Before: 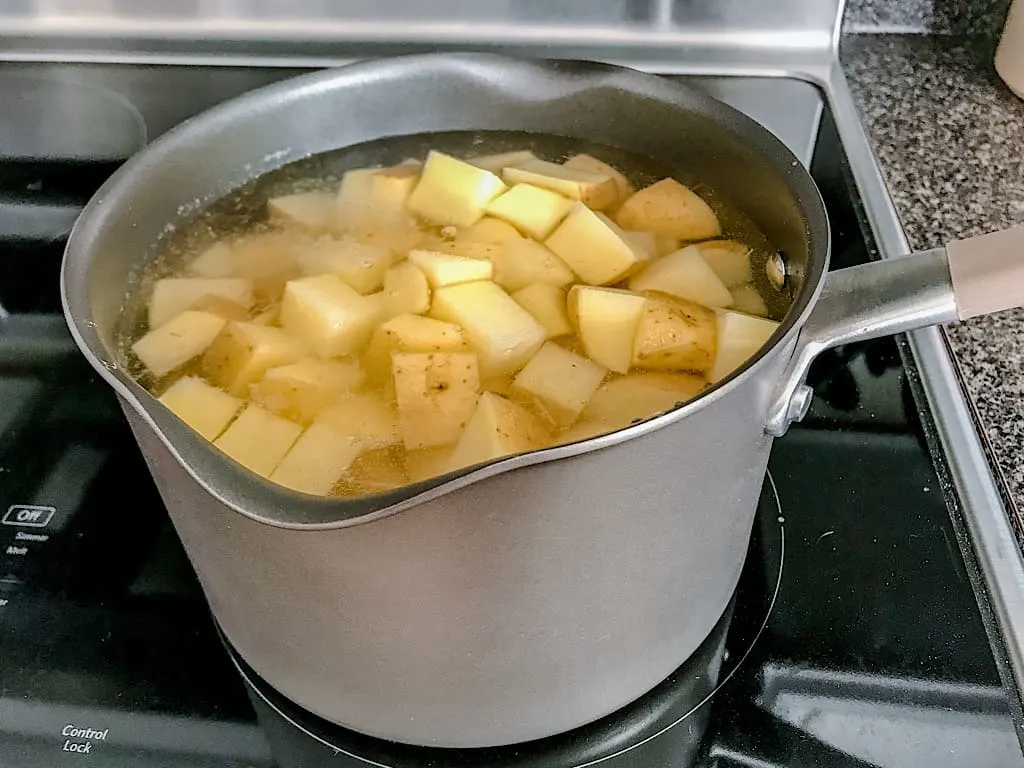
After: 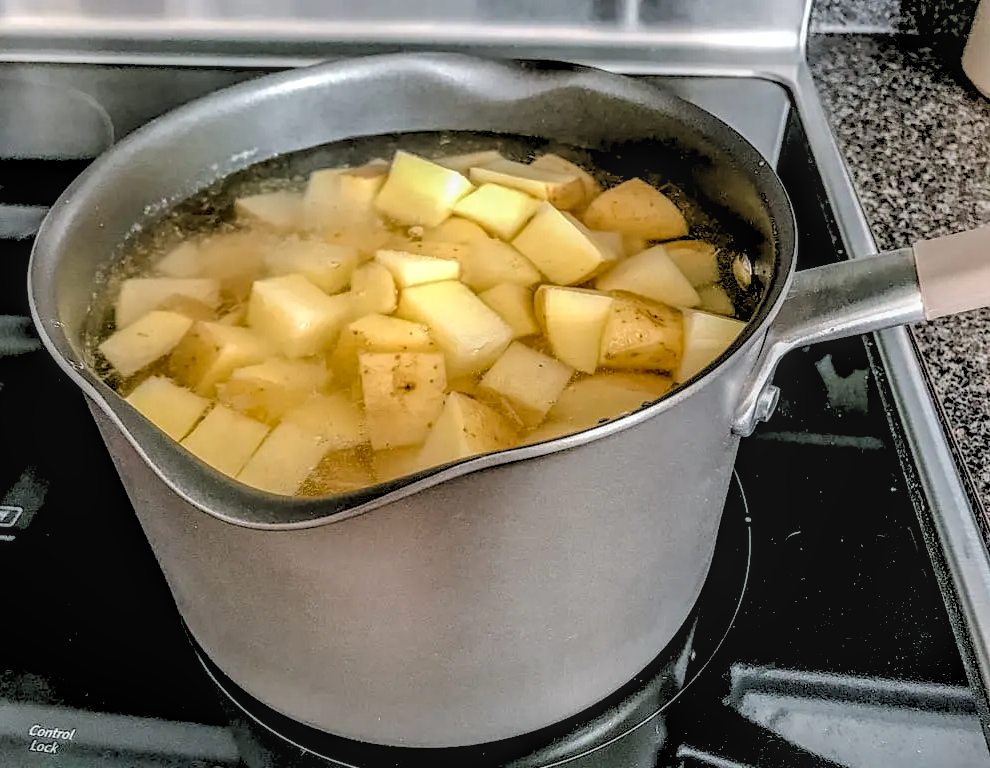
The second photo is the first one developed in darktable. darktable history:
rgb levels: levels [[0.029, 0.461, 0.922], [0, 0.5, 1], [0, 0.5, 1]]
crop and rotate: left 3.238%
local contrast: highlights 0%, shadows 0%, detail 133%
